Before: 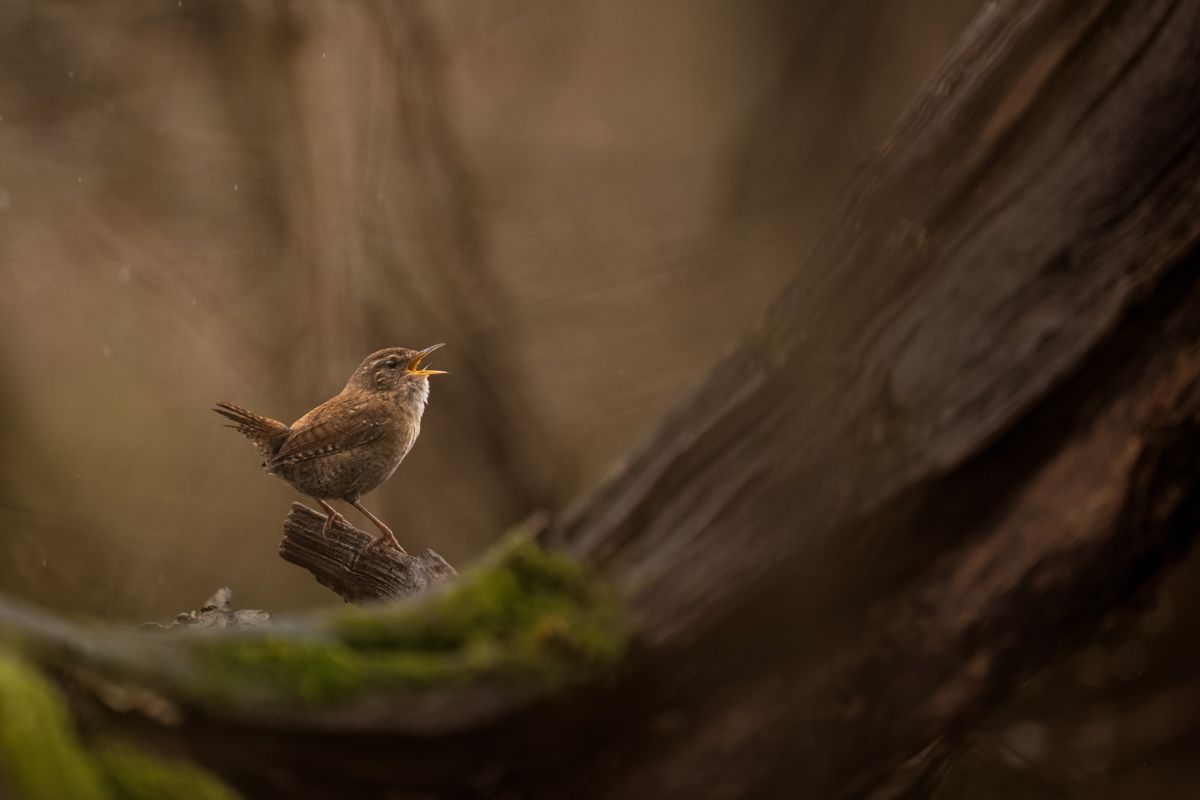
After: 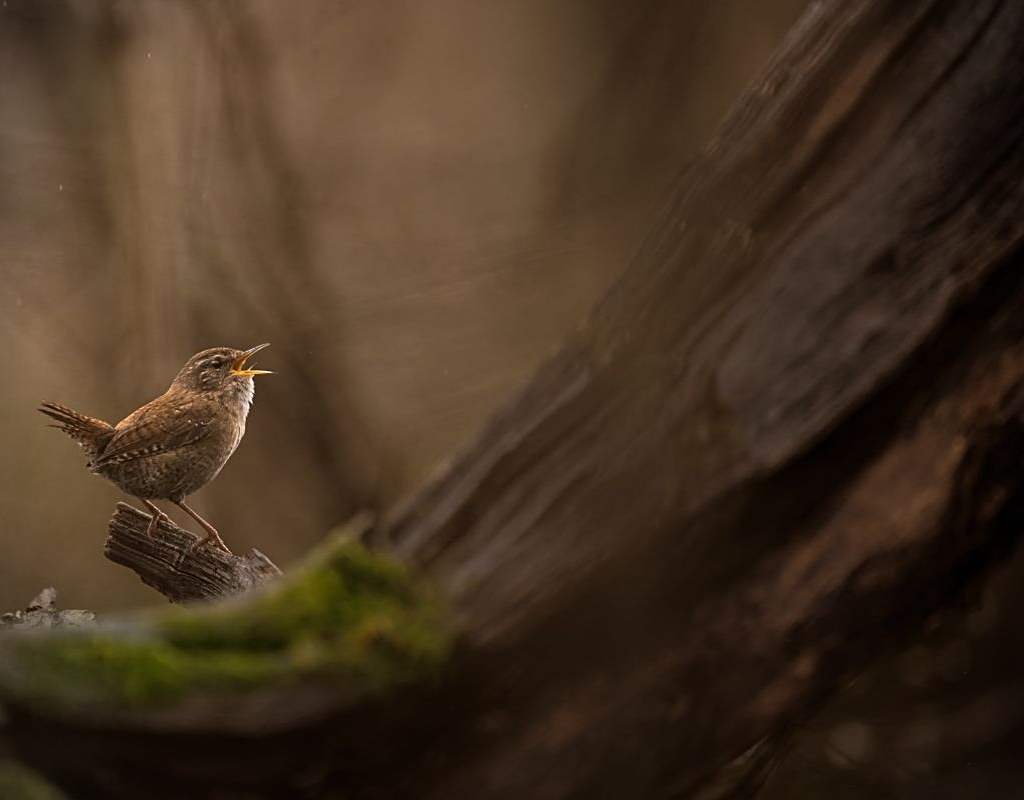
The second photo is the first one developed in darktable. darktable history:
sharpen: on, module defaults
vignetting: fall-off start 91.27%, unbound false
crop and rotate: left 14.633%
